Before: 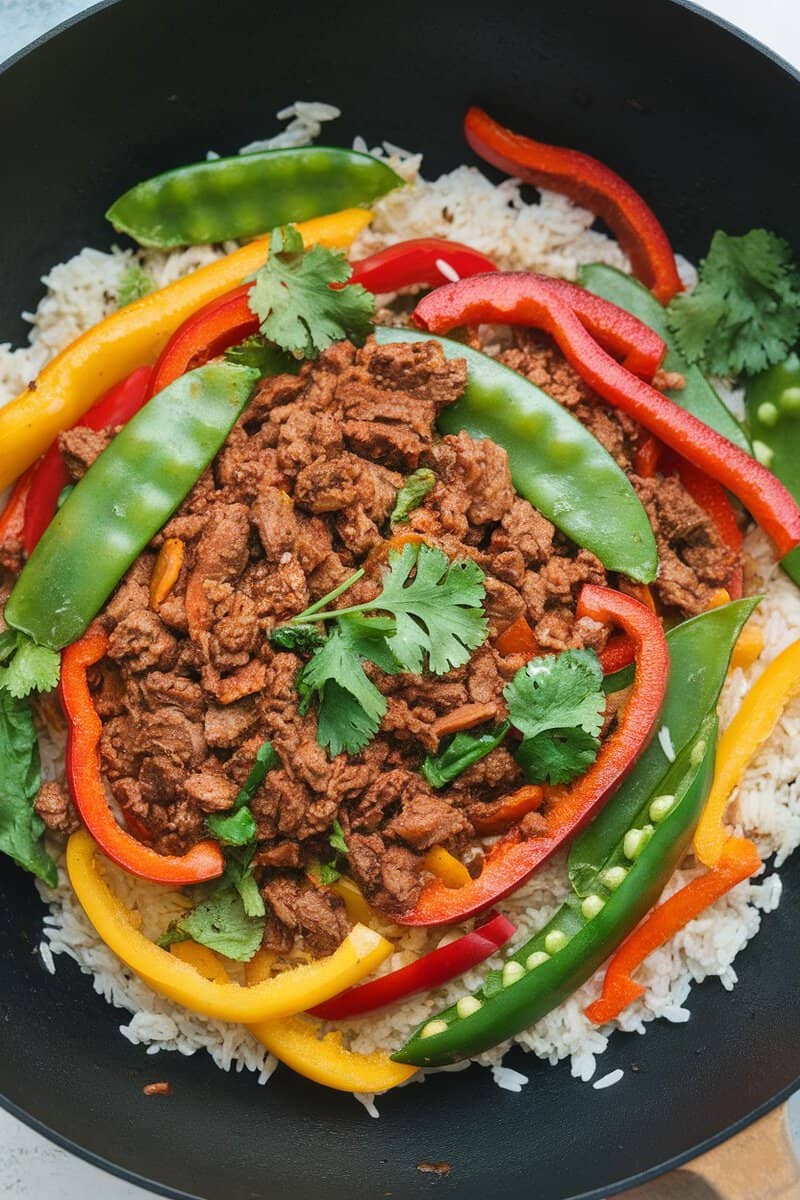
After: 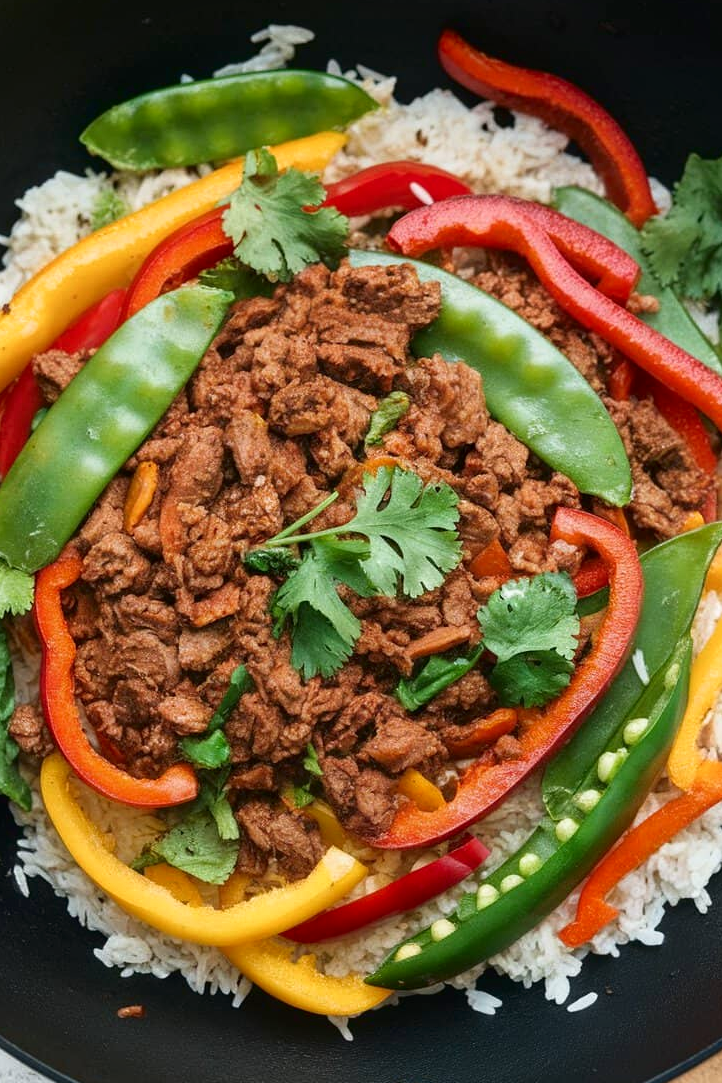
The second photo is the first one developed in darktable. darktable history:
crop: left 3.305%, top 6.436%, right 6.389%, bottom 3.258%
shadows and highlights: shadows -62.32, white point adjustment -5.22, highlights 61.59
